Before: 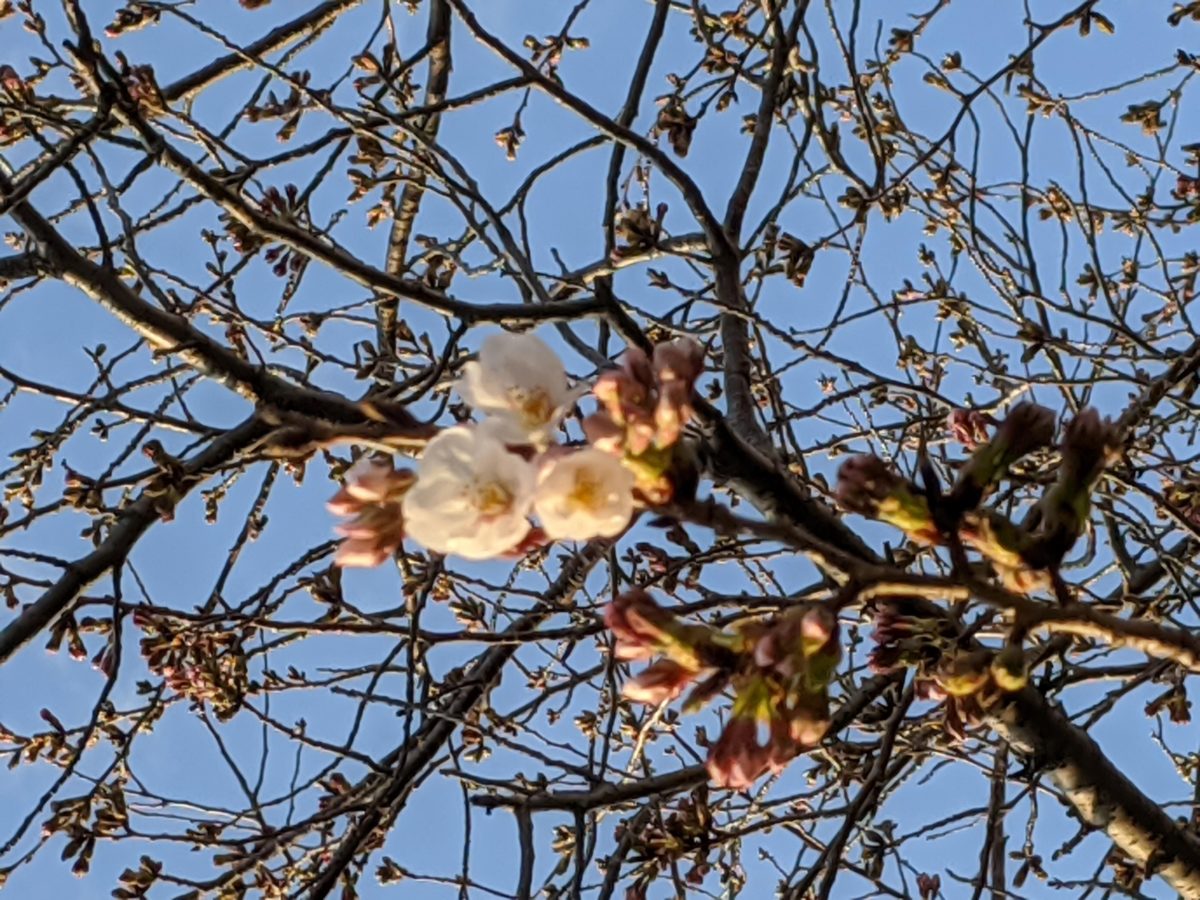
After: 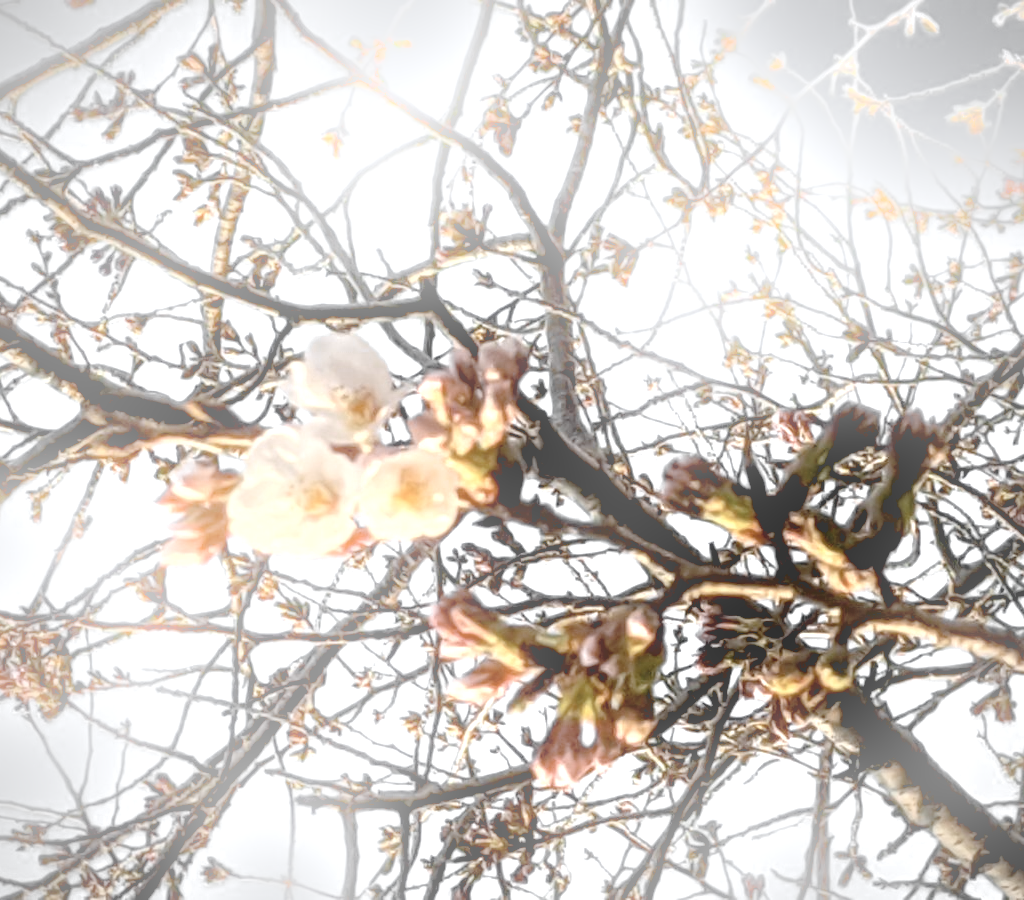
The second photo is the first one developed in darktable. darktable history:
exposure: black level correction 0.009, exposure 1.425 EV, compensate highlight preservation false
crop and rotate: left 14.584%
vignetting: fall-off radius 70%, automatic ratio true
local contrast: detail 110%
color zones: curves: ch0 [(0, 0.613) (0.01, 0.613) (0.245, 0.448) (0.498, 0.529) (0.642, 0.665) (0.879, 0.777) (0.99, 0.613)]; ch1 [(0, 0.035) (0.121, 0.189) (0.259, 0.197) (0.415, 0.061) (0.589, 0.022) (0.732, 0.022) (0.857, 0.026) (0.991, 0.053)]
contrast brightness saturation: saturation 0.18
bloom: size 13.65%, threshold 98.39%, strength 4.82%
rgb levels: preserve colors max RGB
